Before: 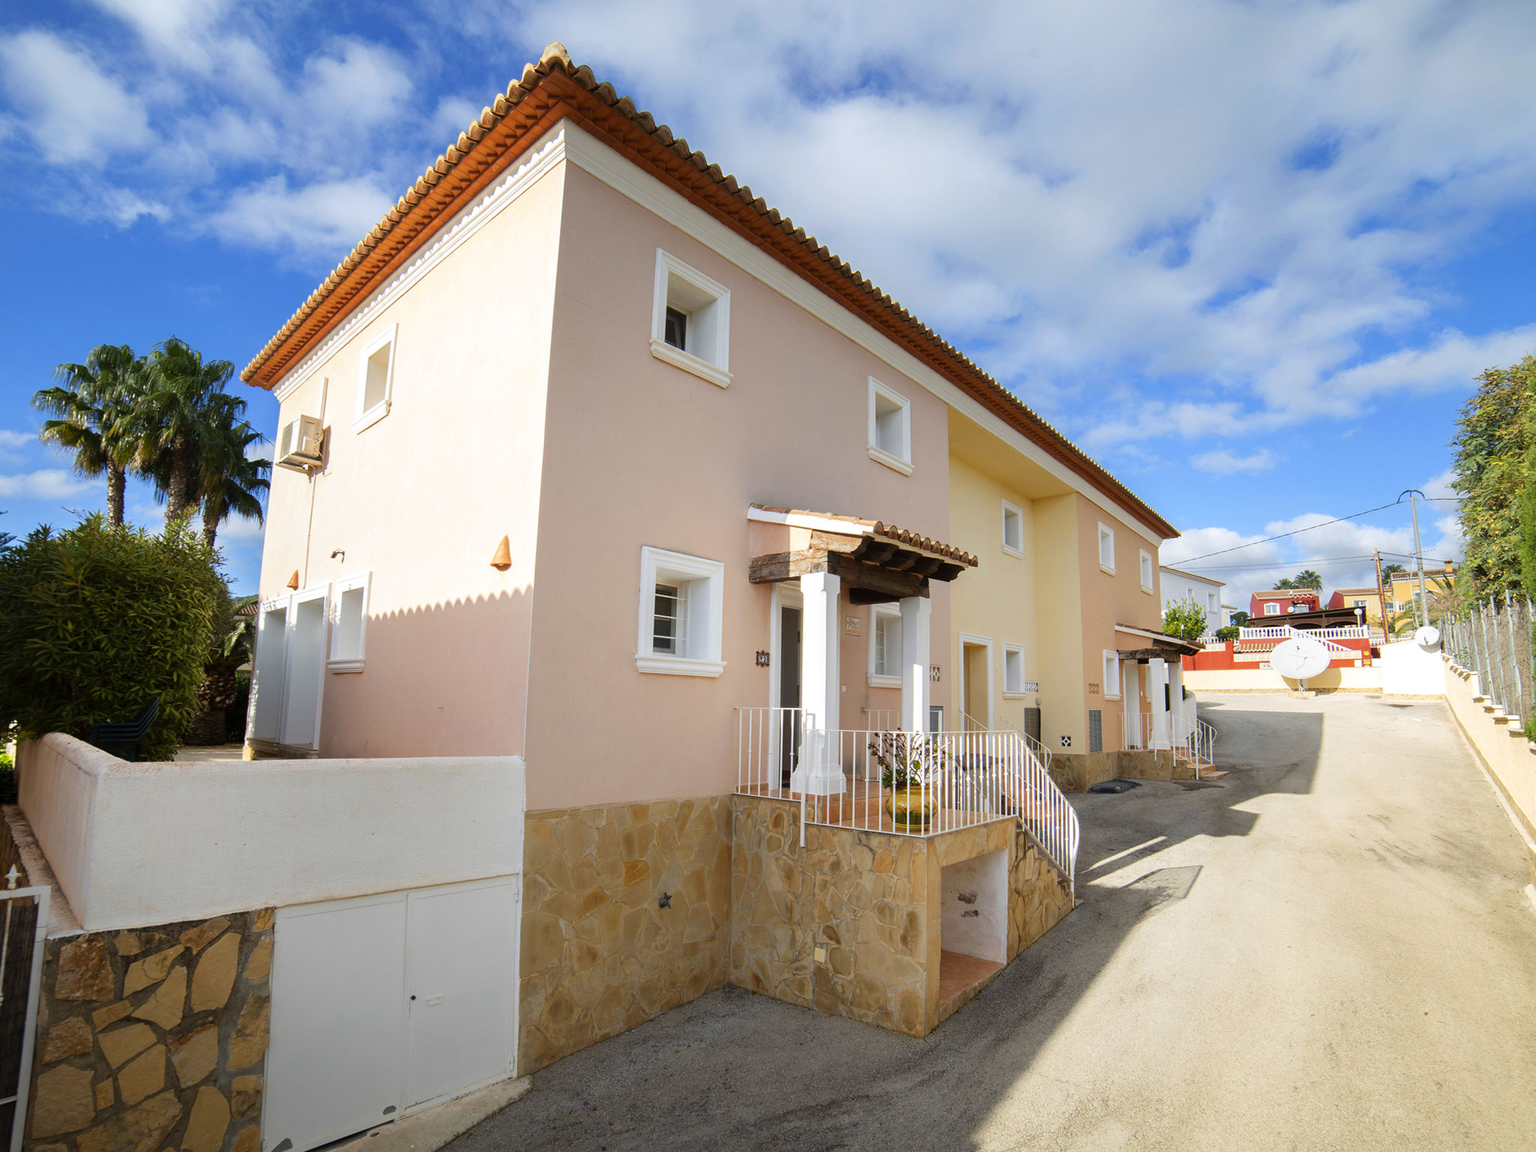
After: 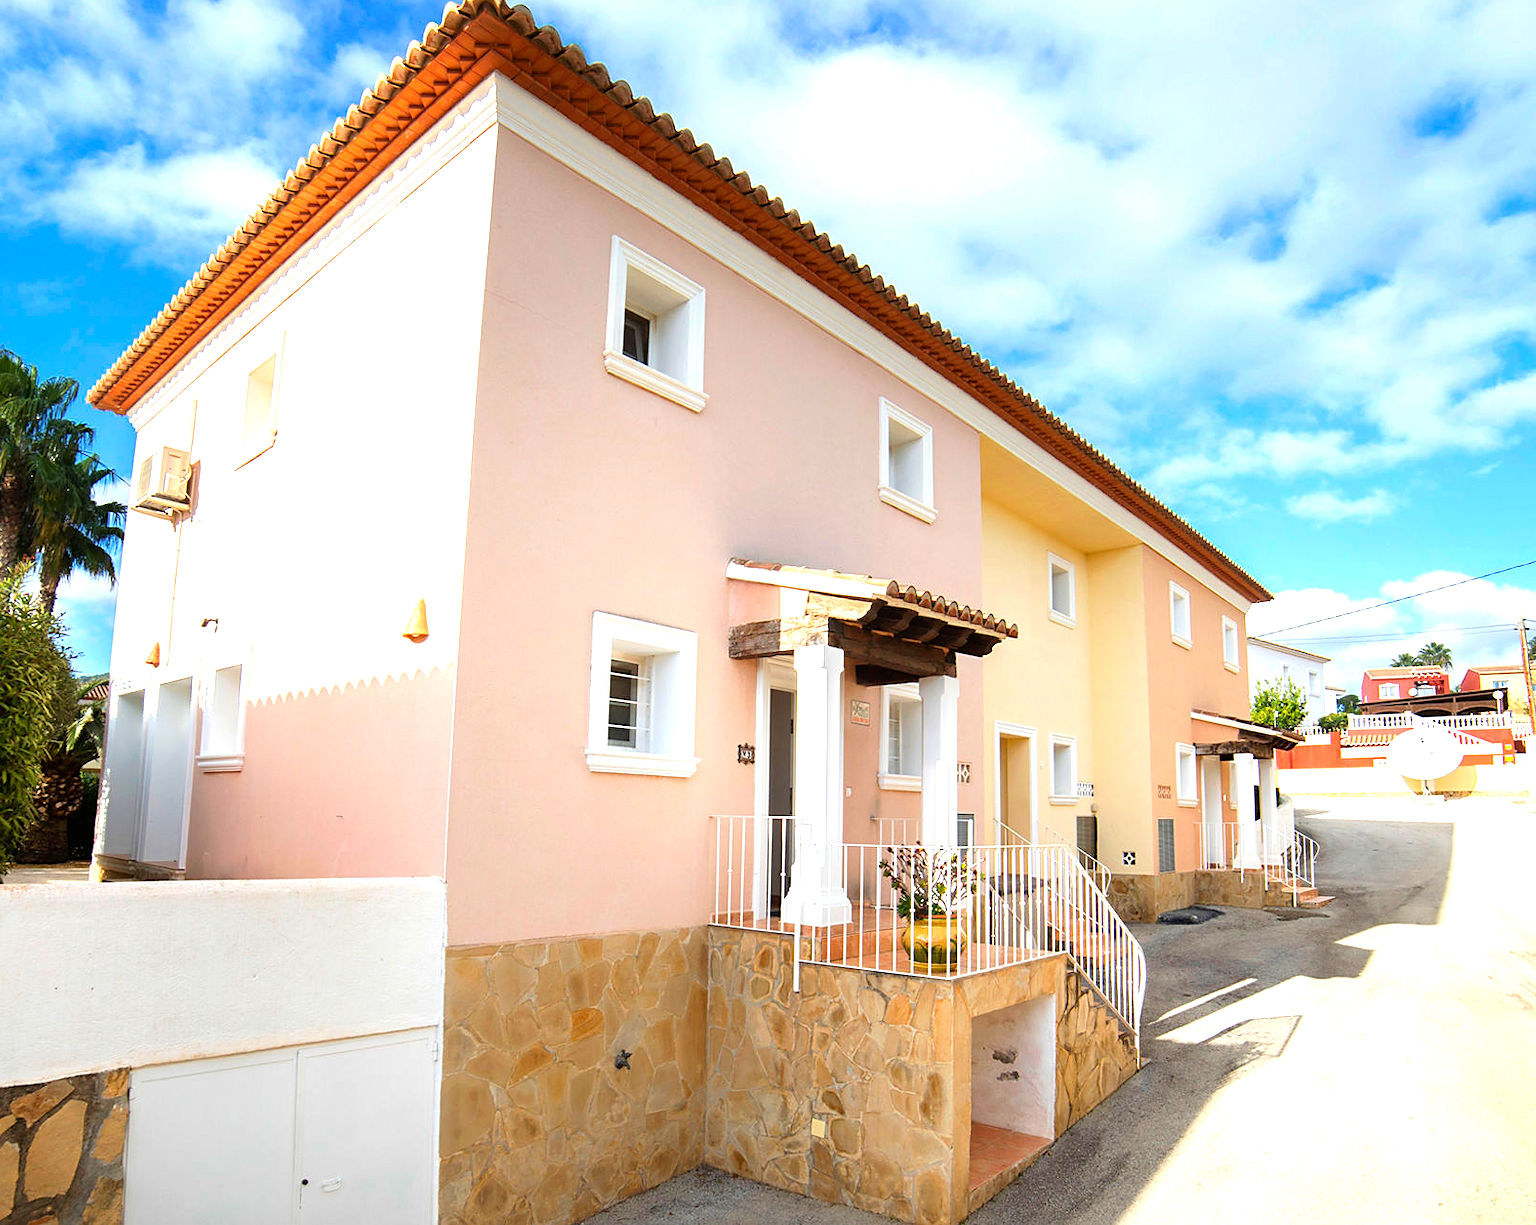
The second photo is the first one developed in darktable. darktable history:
exposure: black level correction 0, exposure 0.9 EV, compensate highlight preservation false
crop: left 11.225%, top 5.381%, right 9.565%, bottom 10.314%
sharpen: radius 1.864, amount 0.398, threshold 1.271
